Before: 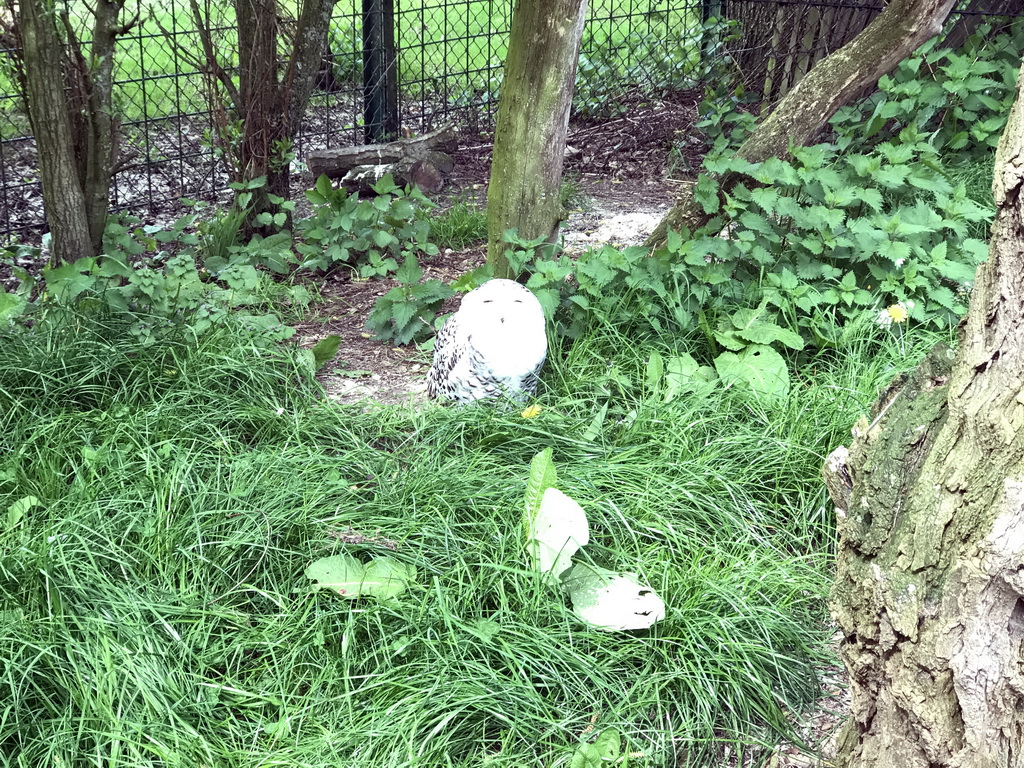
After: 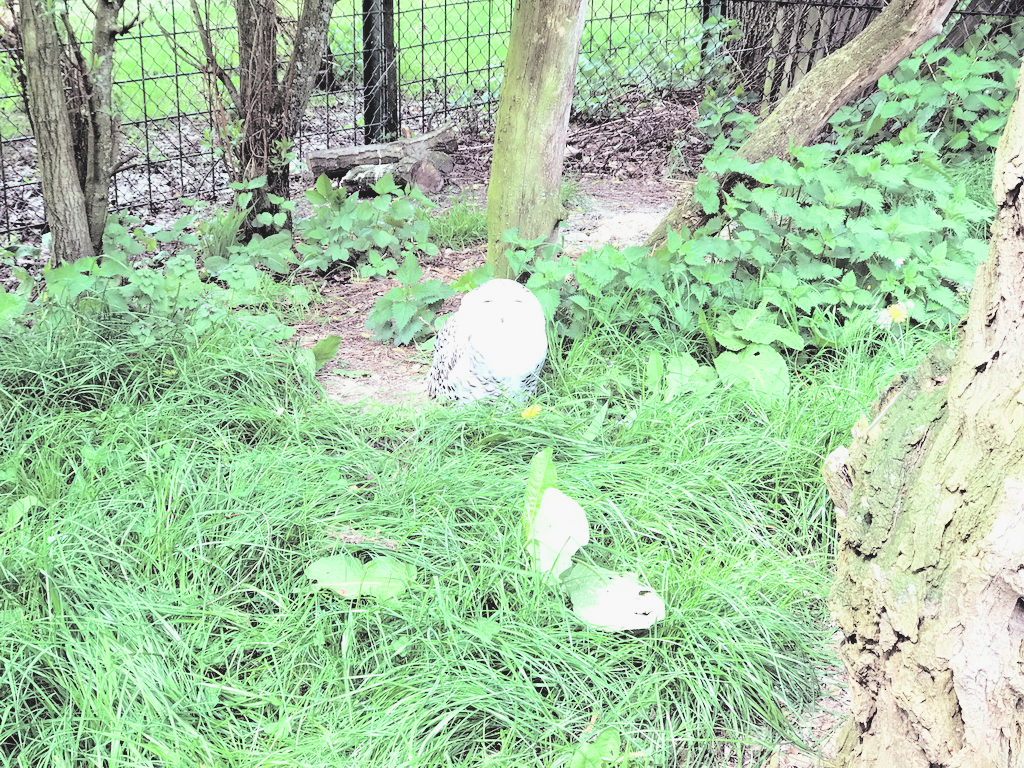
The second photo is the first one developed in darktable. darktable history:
contrast brightness saturation: brightness 0.991
filmic rgb: black relative exposure -5.07 EV, white relative exposure 3.55 EV, hardness 3.18, contrast 1.298, highlights saturation mix -49.12%
exposure: exposure 0.014 EV, compensate exposure bias true, compensate highlight preservation false
